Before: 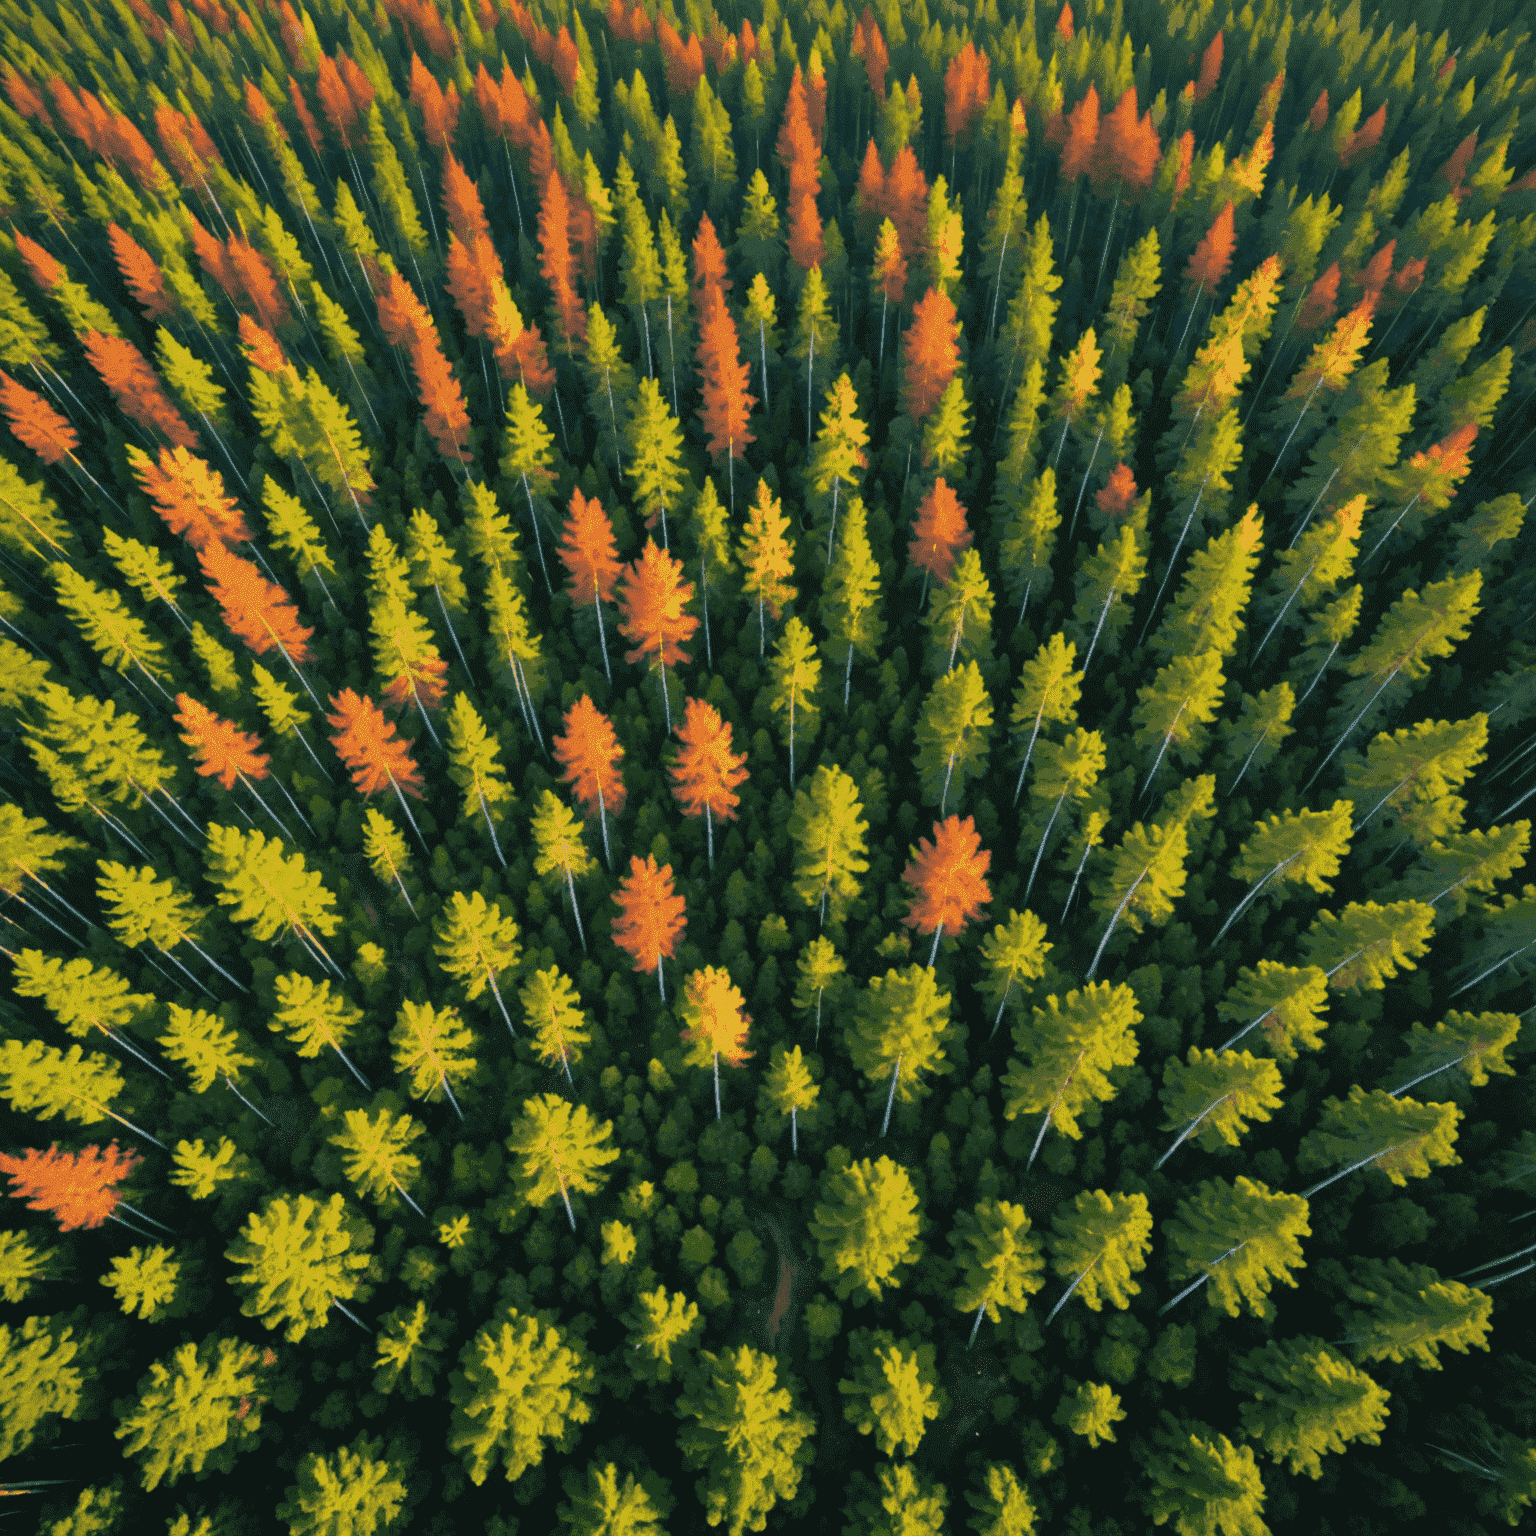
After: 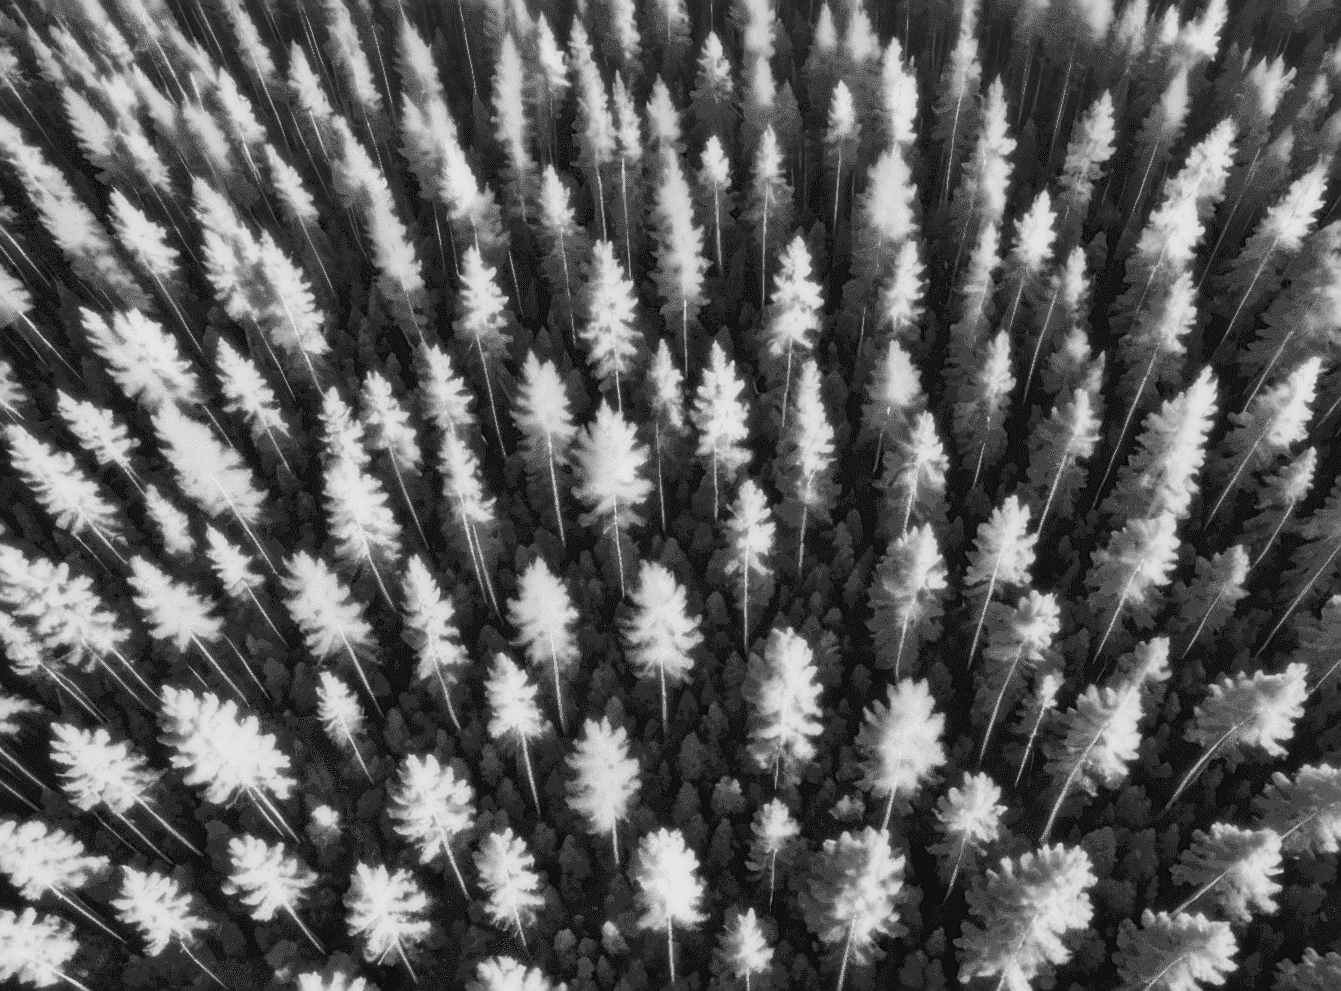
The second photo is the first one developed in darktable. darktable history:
white balance: red 1.138, green 0.996, blue 0.812
monochrome: a 26.22, b 42.67, size 0.8
sharpen: on, module defaults
exposure: black level correction 0.001, exposure -0.125 EV, compensate exposure bias true, compensate highlight preservation false
bloom: size 0%, threshold 54.82%, strength 8.31%
crop: left 3.015%, top 8.969%, right 9.647%, bottom 26.457%
